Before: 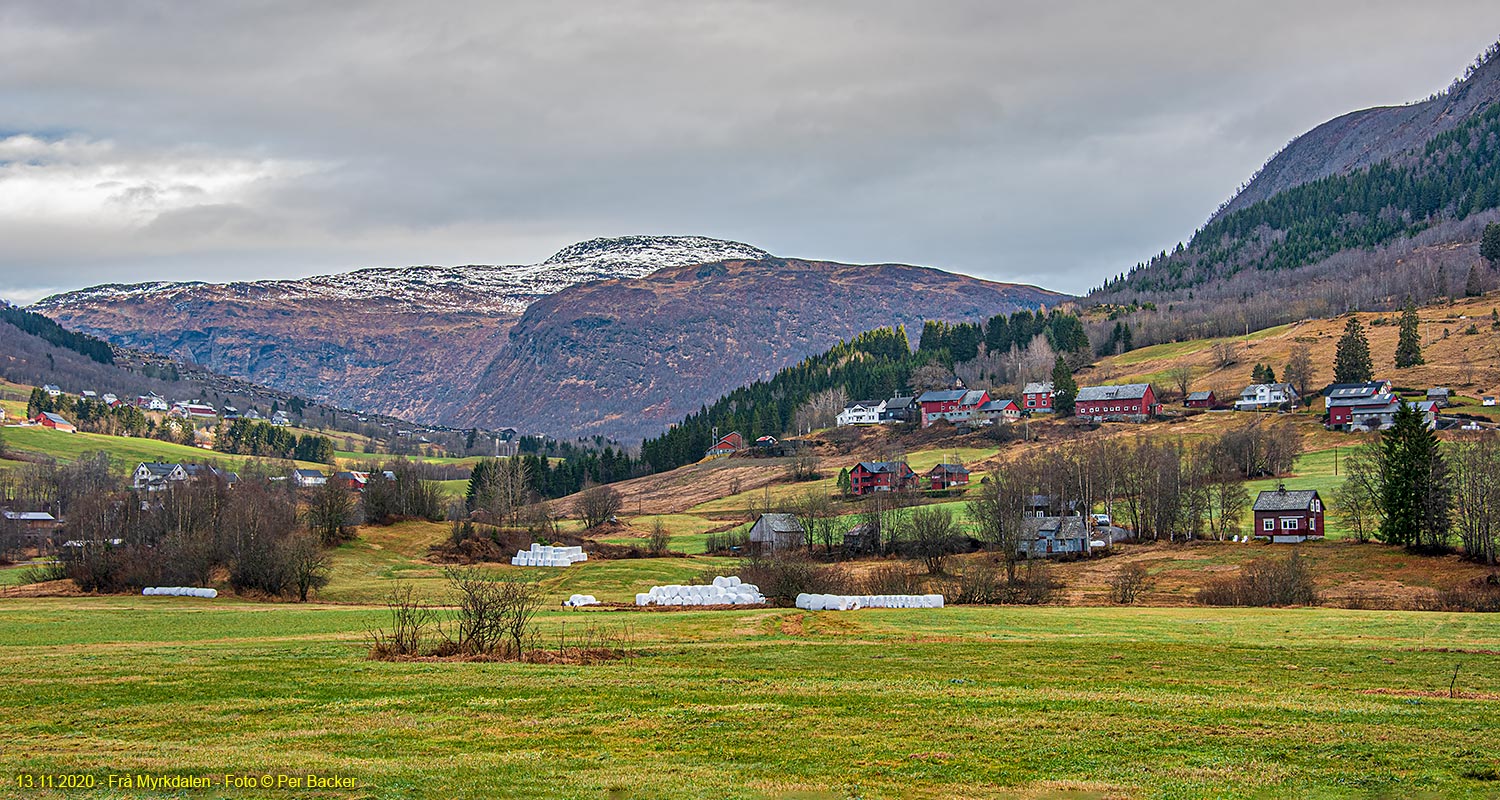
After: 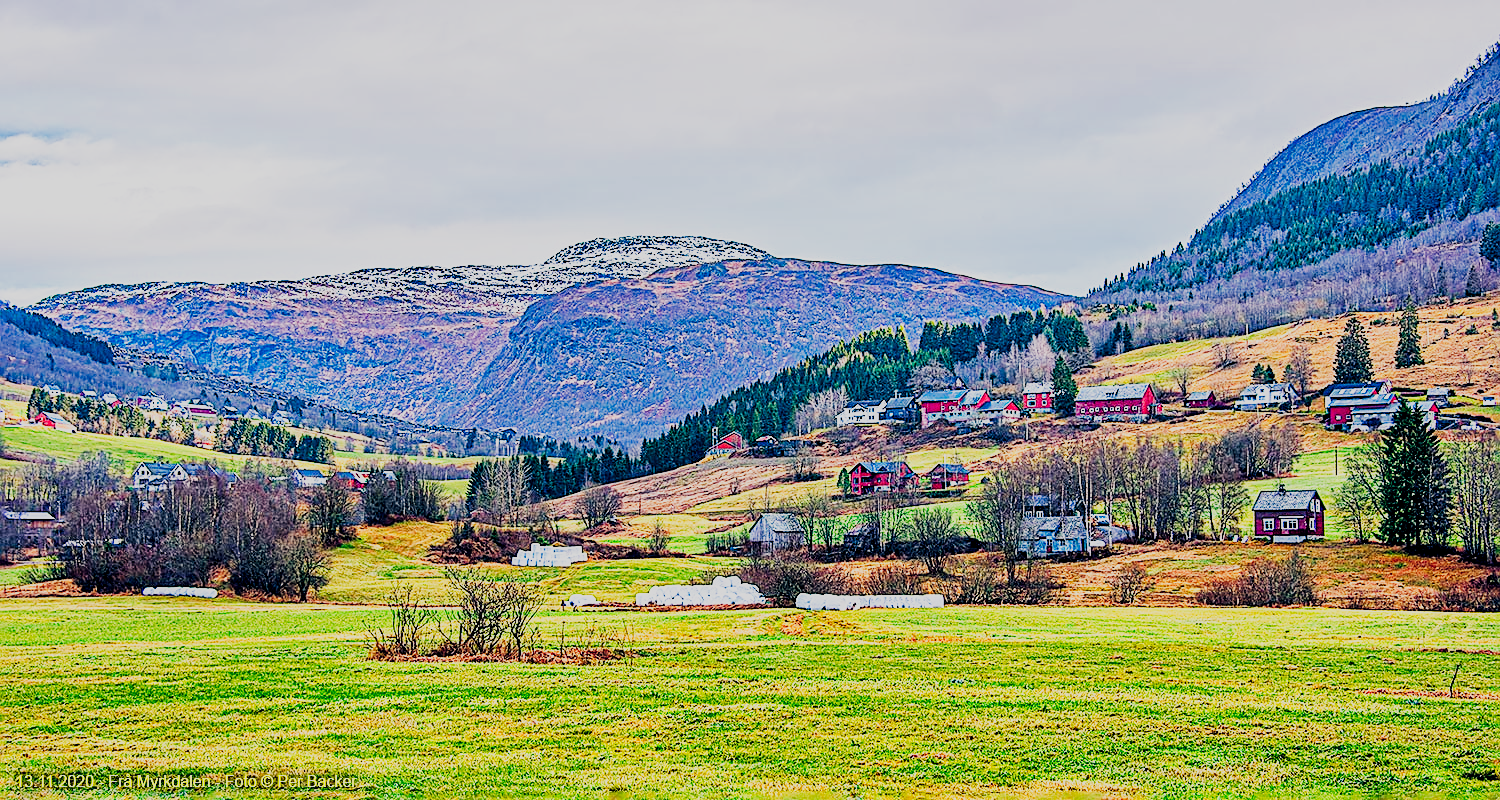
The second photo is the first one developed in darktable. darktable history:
base curve: curves: ch0 [(0, 0) (0.007, 0.004) (0.027, 0.03) (0.046, 0.07) (0.207, 0.54) (0.442, 0.872) (0.673, 0.972) (1, 1)], preserve colors none
local contrast: highlights 100%, shadows 100%, detail 120%, midtone range 0.2
color calibration: illuminant custom, x 0.368, y 0.373, temperature 4330.32 K
color balance: mode lift, gamma, gain (sRGB)
filmic rgb: black relative exposure -7.65 EV, white relative exposure 4.56 EV, hardness 3.61
lens correction: correction method embedded metadata, crop 1, focal 40, aperture 4, distance 15.16, camera "ILCE-7M3", lens "FE 40mm F2.5 G"
sharpen: on, module defaults
color balance rgb: shadows lift › hue 87.51°, highlights gain › chroma 3.21%, highlights gain › hue 55.1°, global offset › chroma 0.15%, global offset › hue 253.66°, linear chroma grading › global chroma 0.5%
color zones: curves: ch0 [(0, 0.613) (0.01, 0.613) (0.245, 0.448) (0.498, 0.529) (0.642, 0.665) (0.879, 0.777) (0.99, 0.613)]; ch1 [(0, 0) (0.143, 0) (0.286, 0) (0.429, 0) (0.571, 0) (0.714, 0) (0.857, 0)], mix -138.01%
